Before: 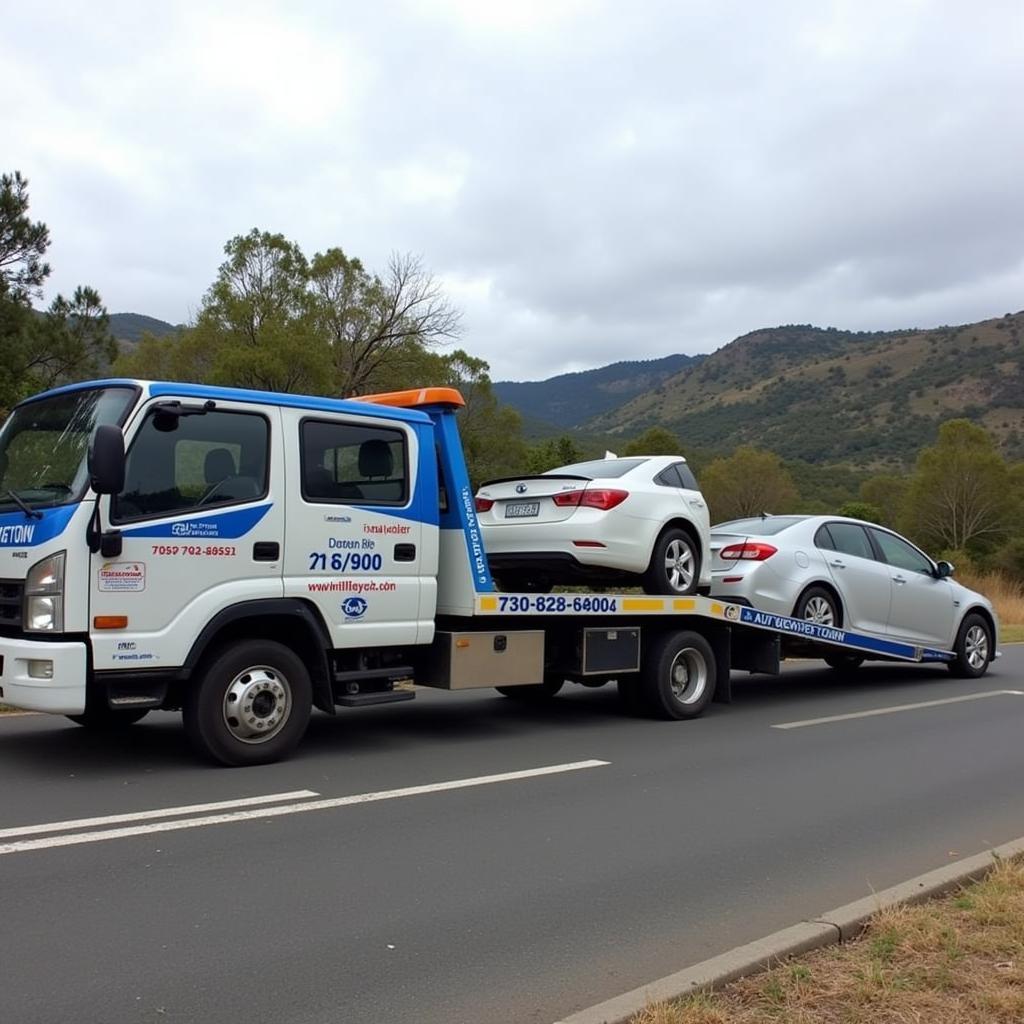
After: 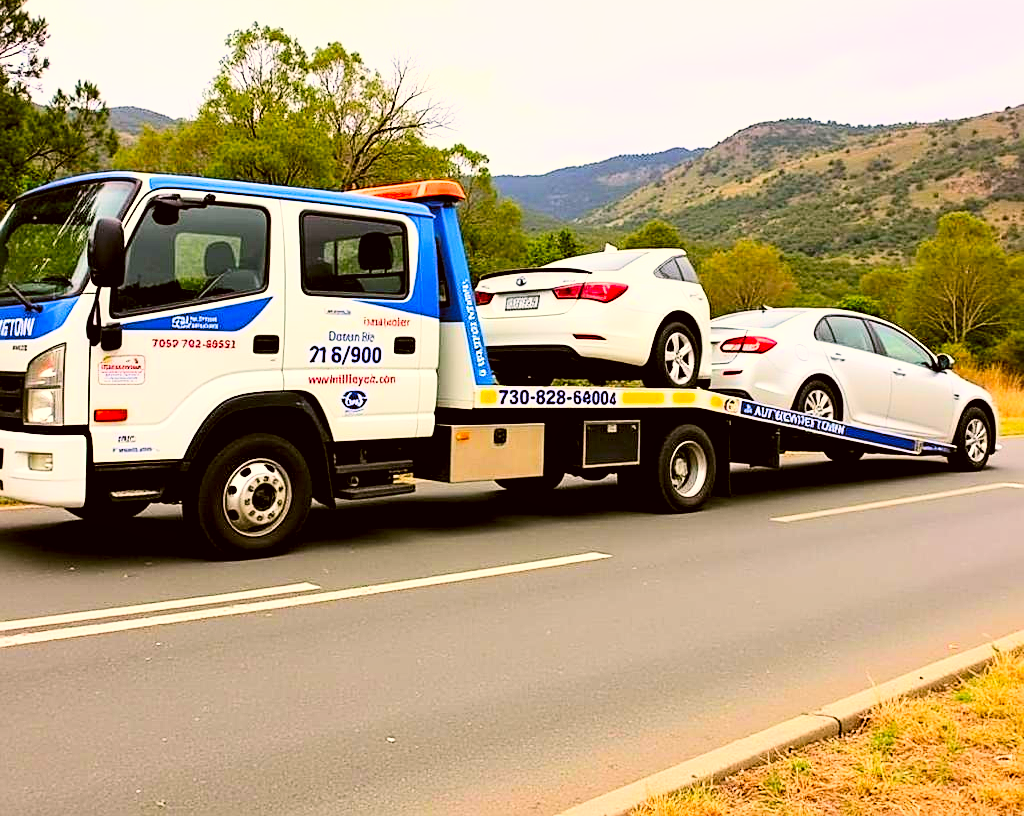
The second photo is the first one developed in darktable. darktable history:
contrast brightness saturation: contrast 0.262, brightness 0.016, saturation 0.887
crop and rotate: top 20.29%
exposure: black level correction 0, exposure 1.668 EV, compensate exposure bias true, compensate highlight preservation false
filmic rgb: black relative exposure -7.97 EV, white relative exposure 4 EV, hardness 4.17, contrast 0.93
color correction: highlights a* 8.88, highlights b* 15.48, shadows a* -0.474, shadows b* 25.86
local contrast: highlights 104%, shadows 101%, detail 120%, midtone range 0.2
sharpen: on, module defaults
levels: mode automatic, black 8.52%, levels [0, 0.476, 0.951]
